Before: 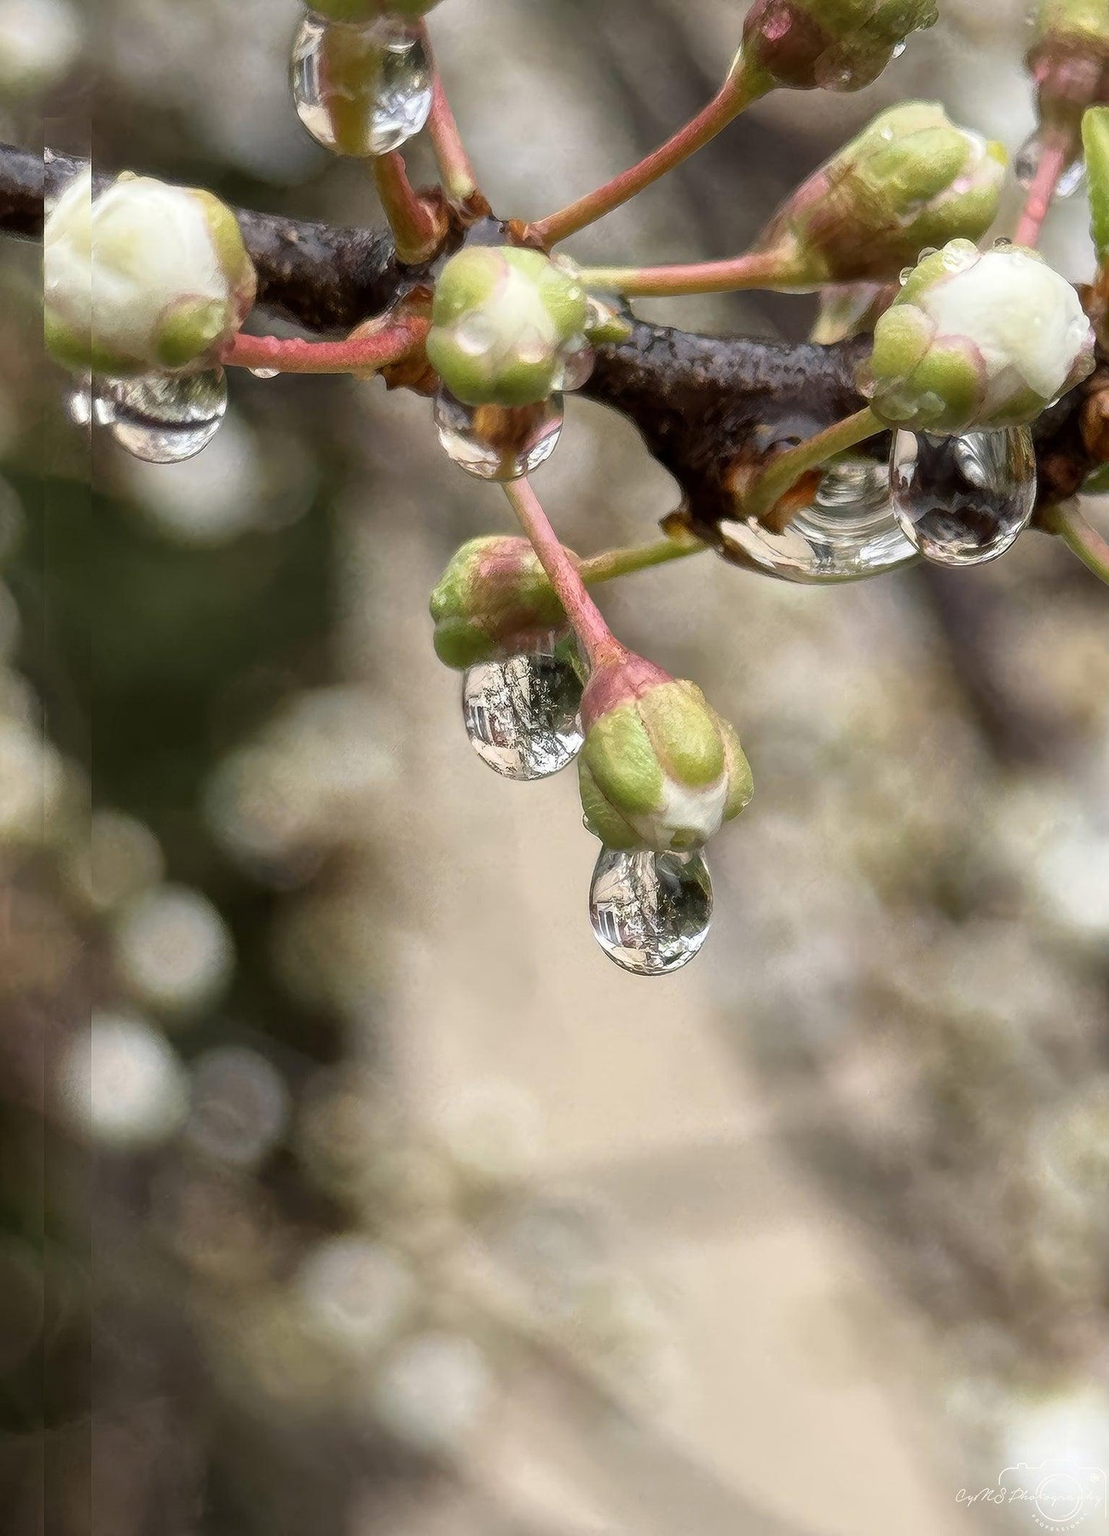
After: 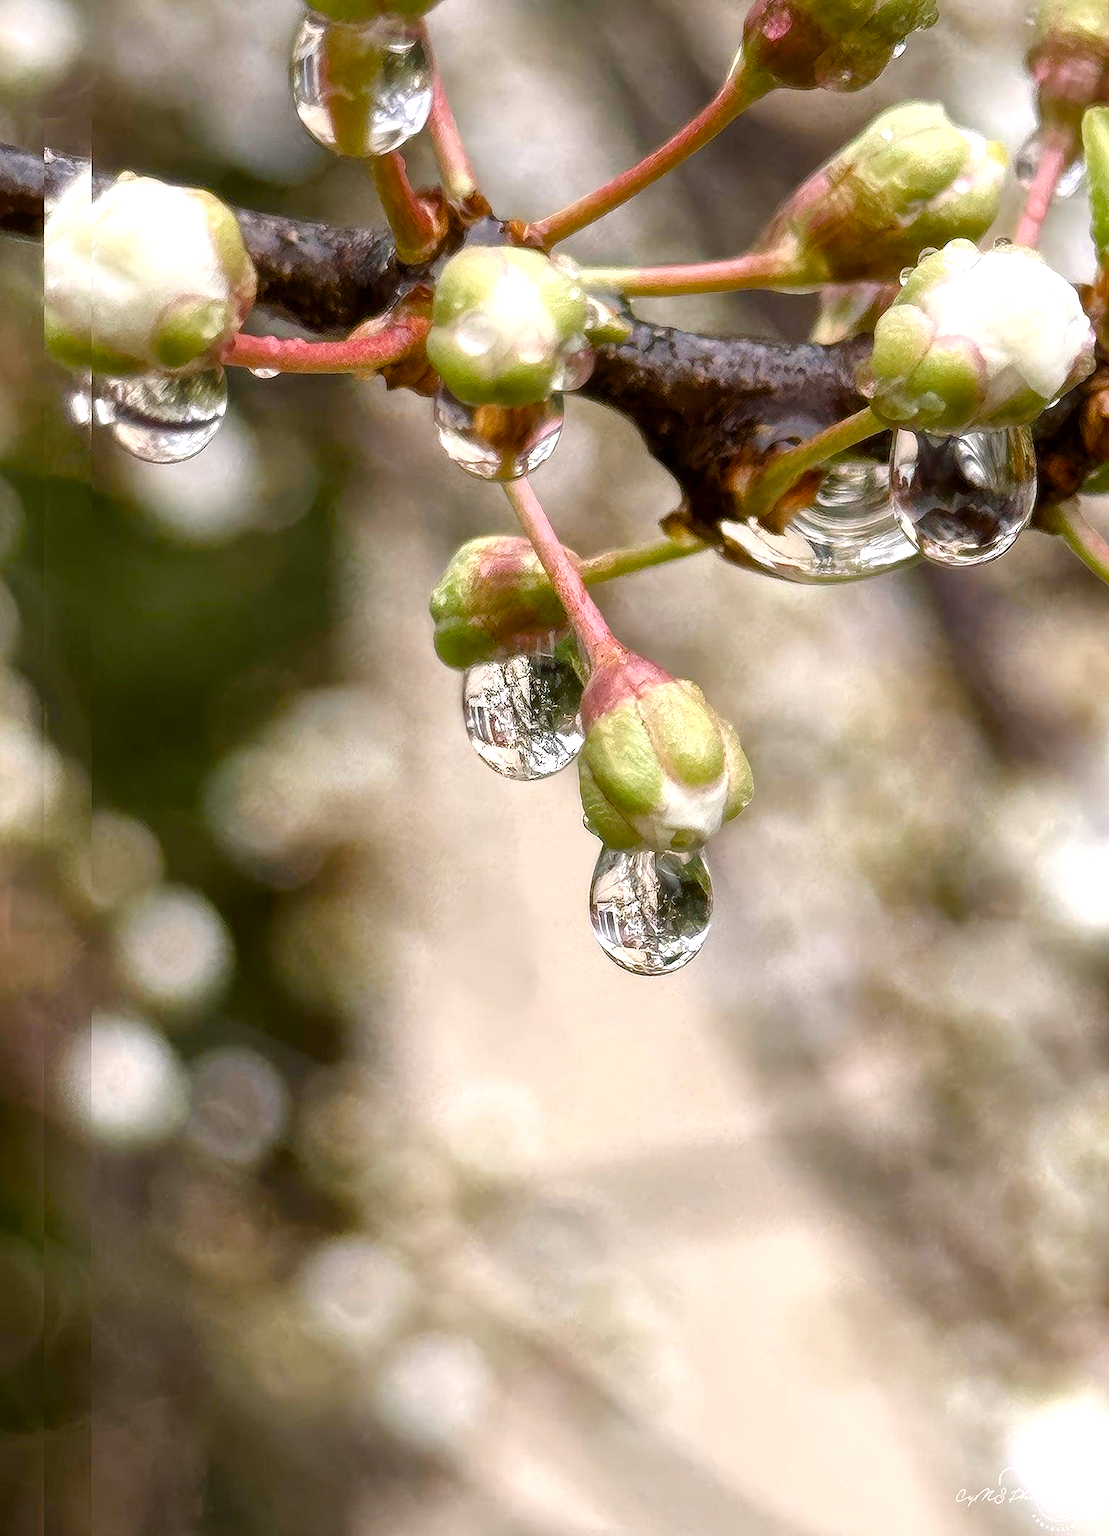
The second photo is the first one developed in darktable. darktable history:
color correction: highlights a* 3.12, highlights b* -1.55, shadows a* -0.101, shadows b* 2.52, saturation 0.98
color balance rgb: perceptual saturation grading › global saturation 25%, perceptual saturation grading › highlights -50%, perceptual saturation grading › shadows 30%, perceptual brilliance grading › global brilliance 12%, global vibrance 20%
